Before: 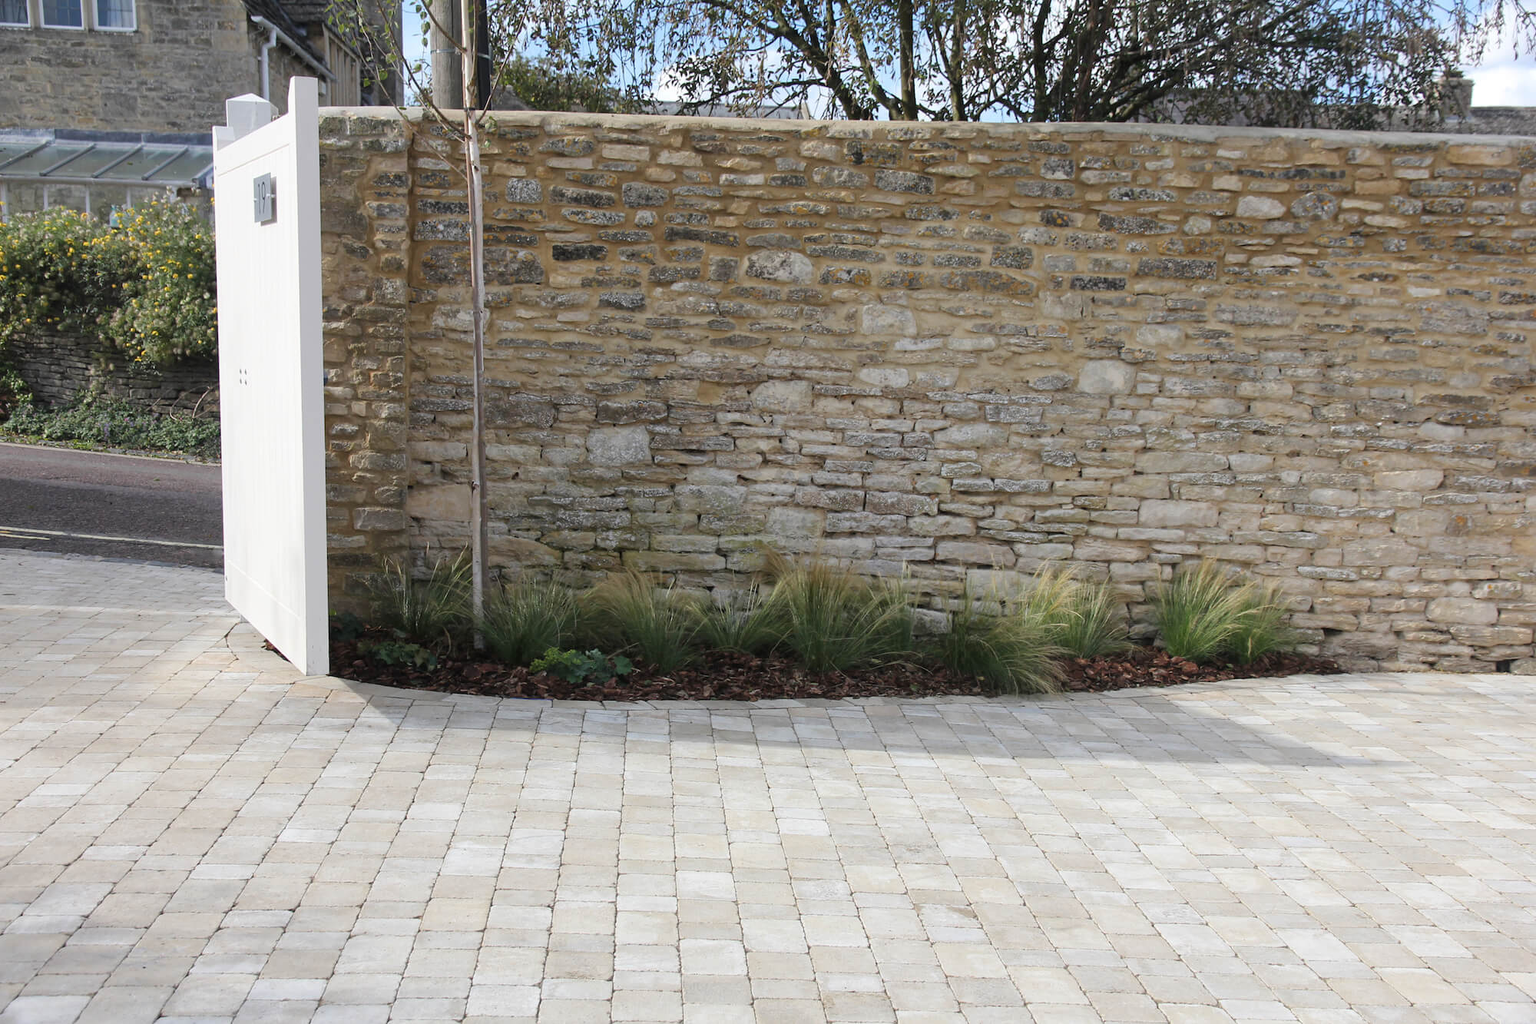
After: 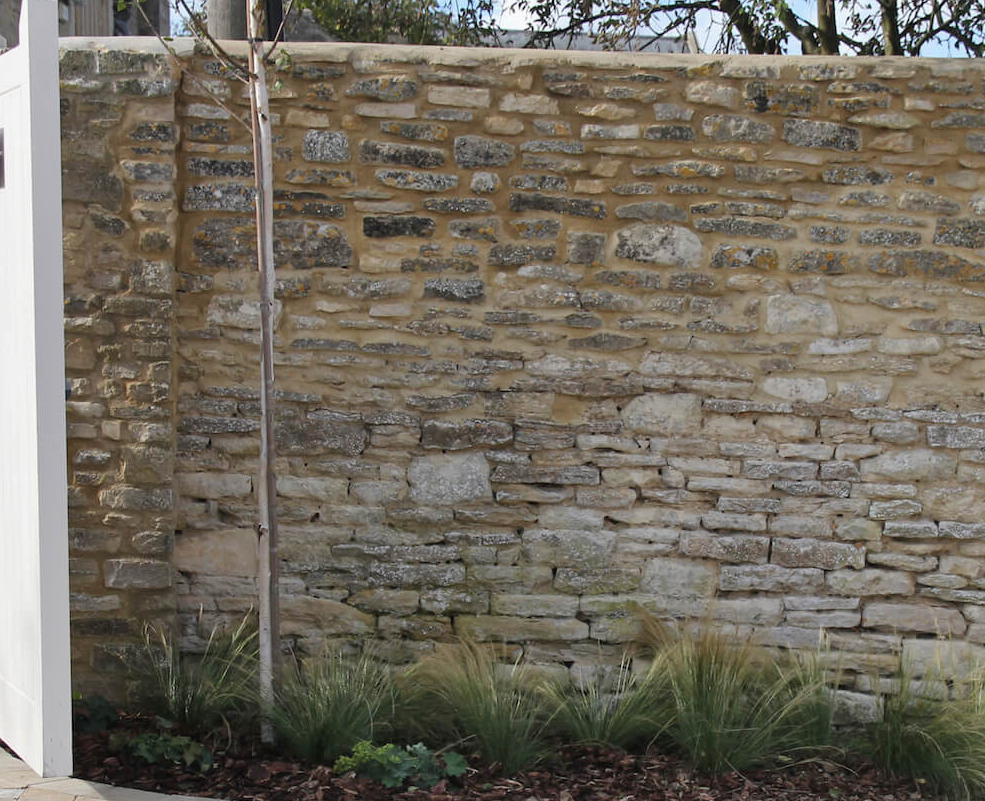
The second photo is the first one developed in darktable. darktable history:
crop: left 17.835%, top 7.675%, right 32.881%, bottom 32.213%
shadows and highlights: shadows 43.71, white point adjustment -1.46, soften with gaussian
